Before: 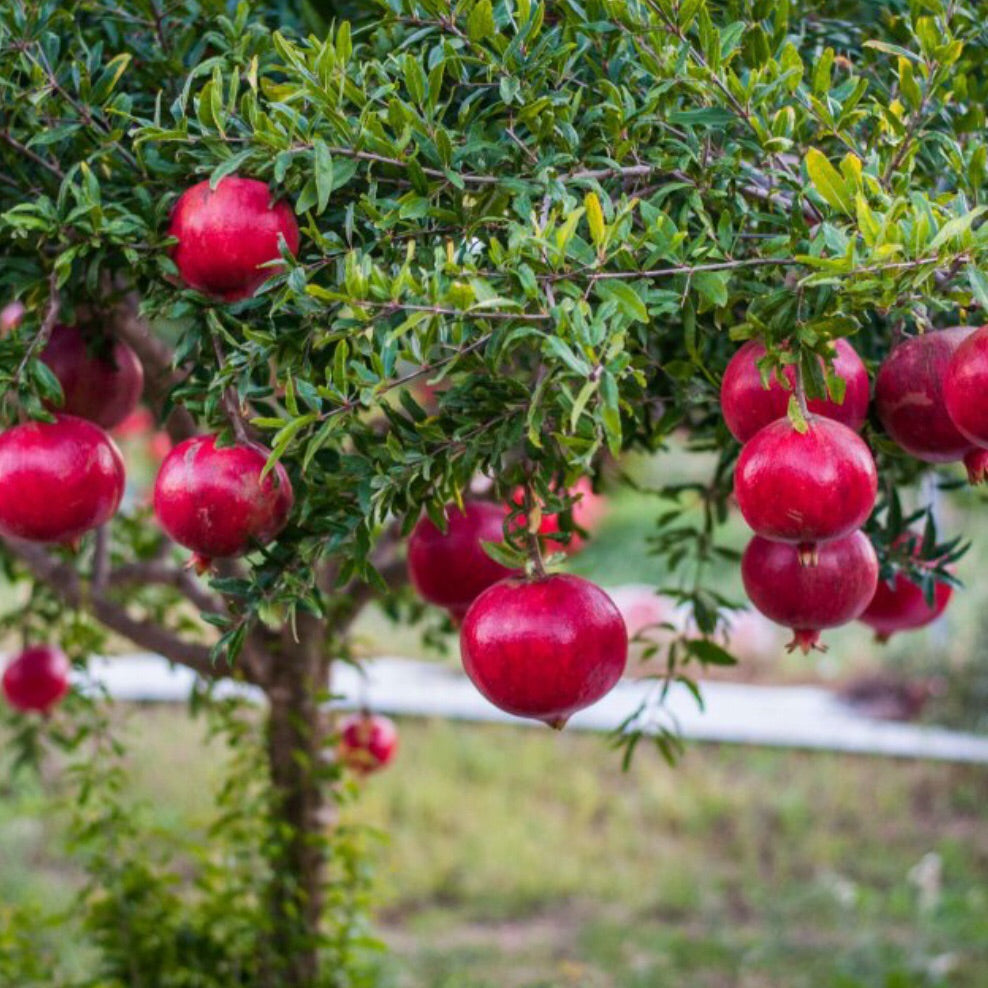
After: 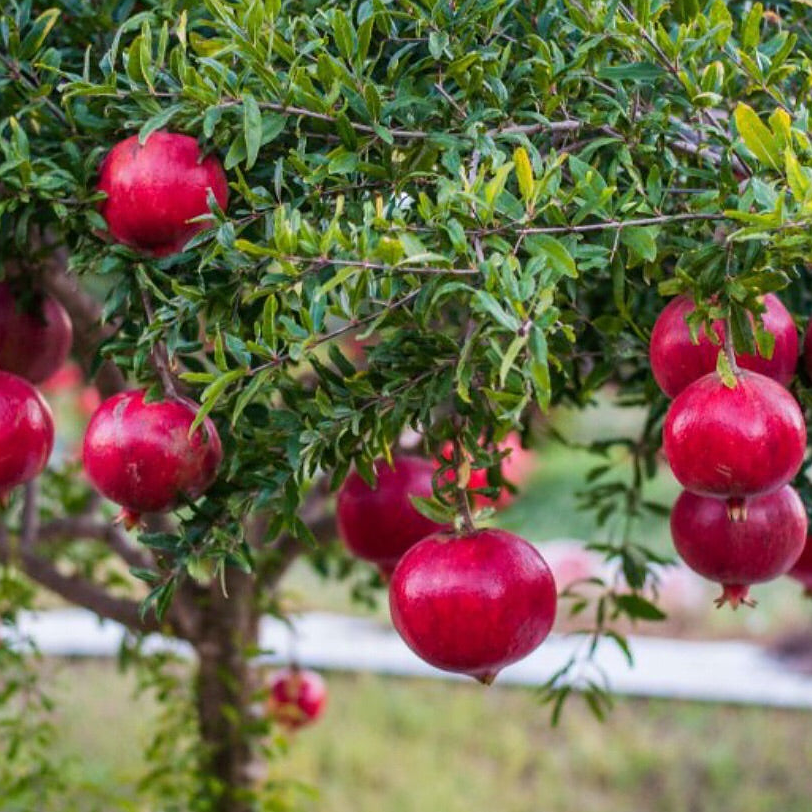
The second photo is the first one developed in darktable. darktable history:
sharpen: radius 0.969, amount 0.604
crop and rotate: left 7.196%, top 4.574%, right 10.605%, bottom 13.178%
